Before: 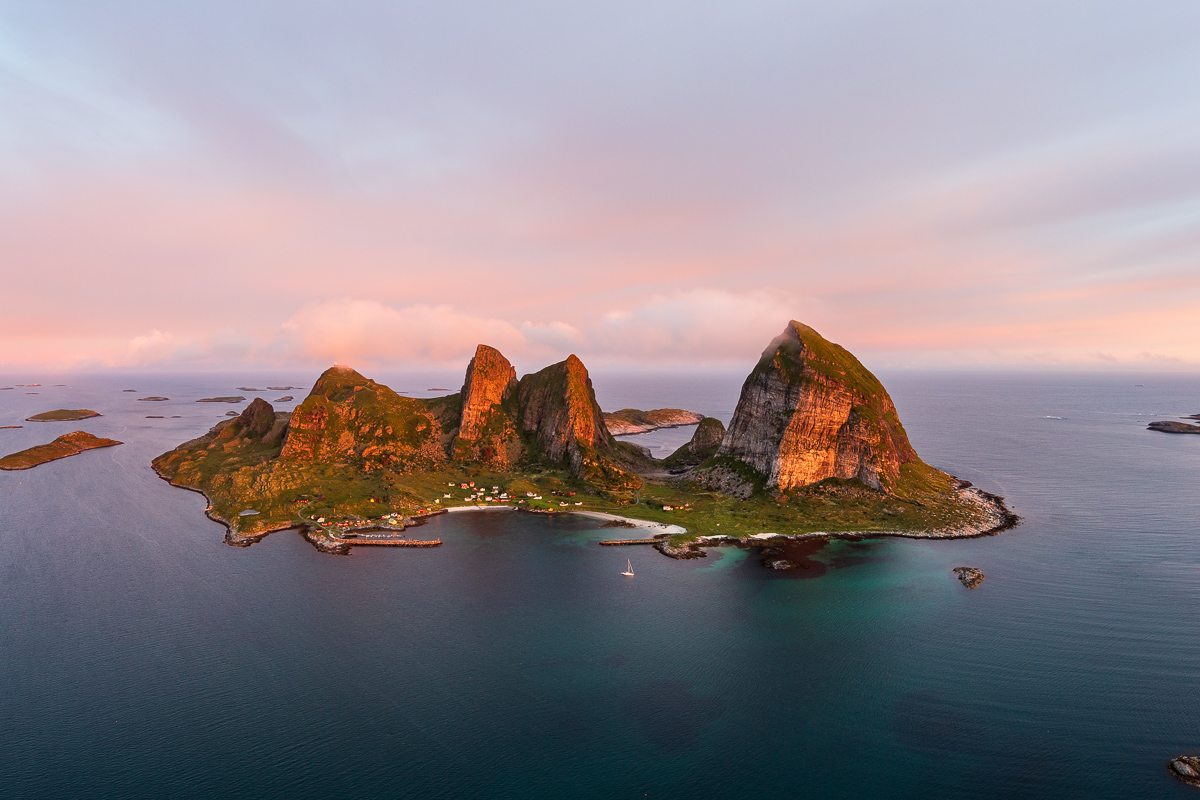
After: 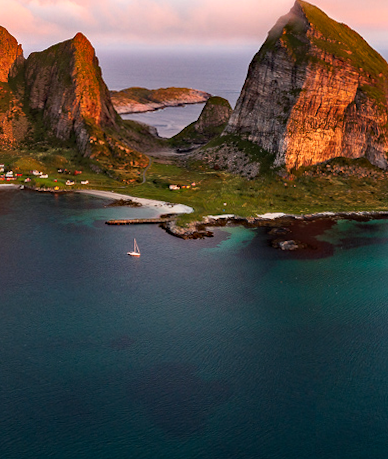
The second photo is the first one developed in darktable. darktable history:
crop: left 40.878%, top 39.176%, right 25.993%, bottom 3.081%
haze removal: strength 0.29, distance 0.25, compatibility mode true, adaptive false
rotate and perspective: rotation 0.226°, lens shift (vertical) -0.042, crop left 0.023, crop right 0.982, crop top 0.006, crop bottom 0.994
